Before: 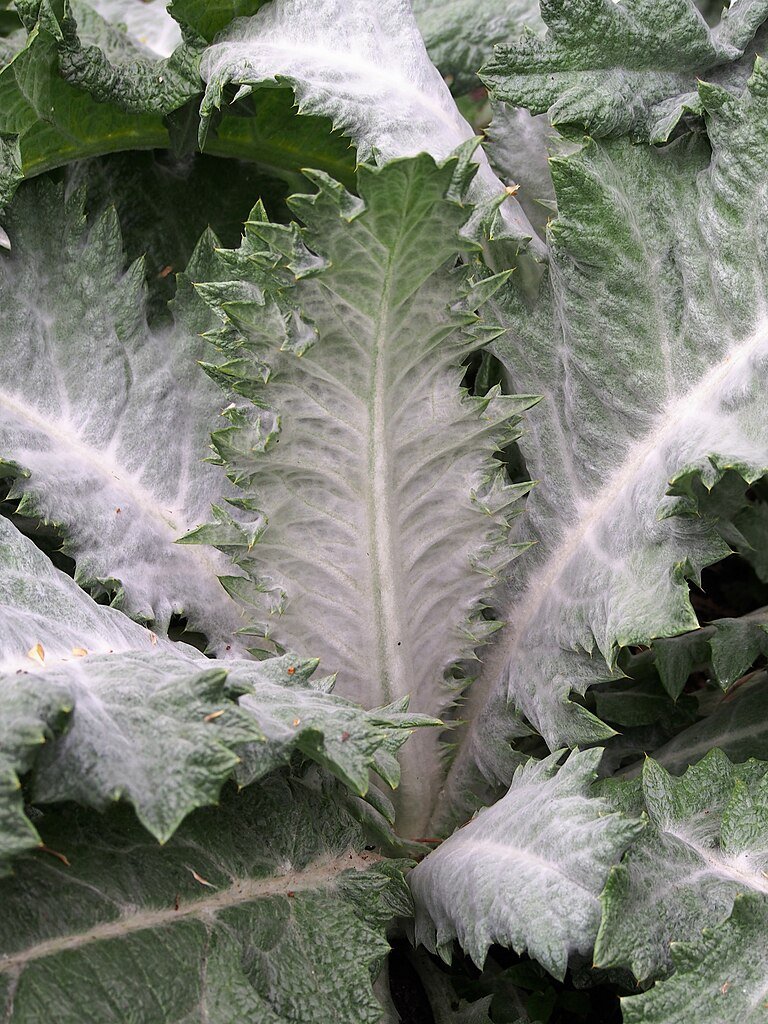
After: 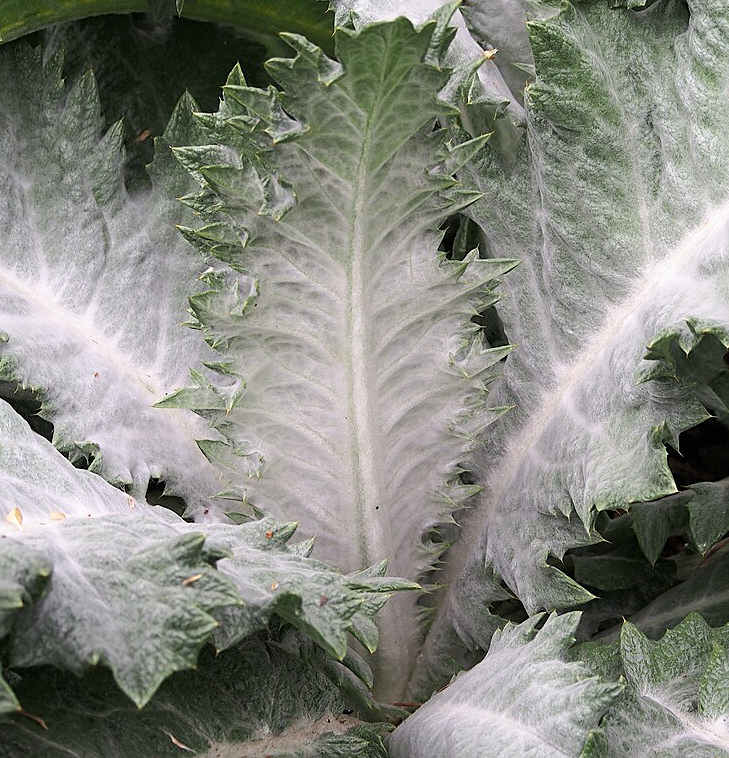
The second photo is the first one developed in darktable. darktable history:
color correction: saturation 0.85
shadows and highlights: shadows -21.3, highlights 100, soften with gaussian
crop and rotate: left 2.991%, top 13.302%, right 1.981%, bottom 12.636%
sharpen: amount 0.2
